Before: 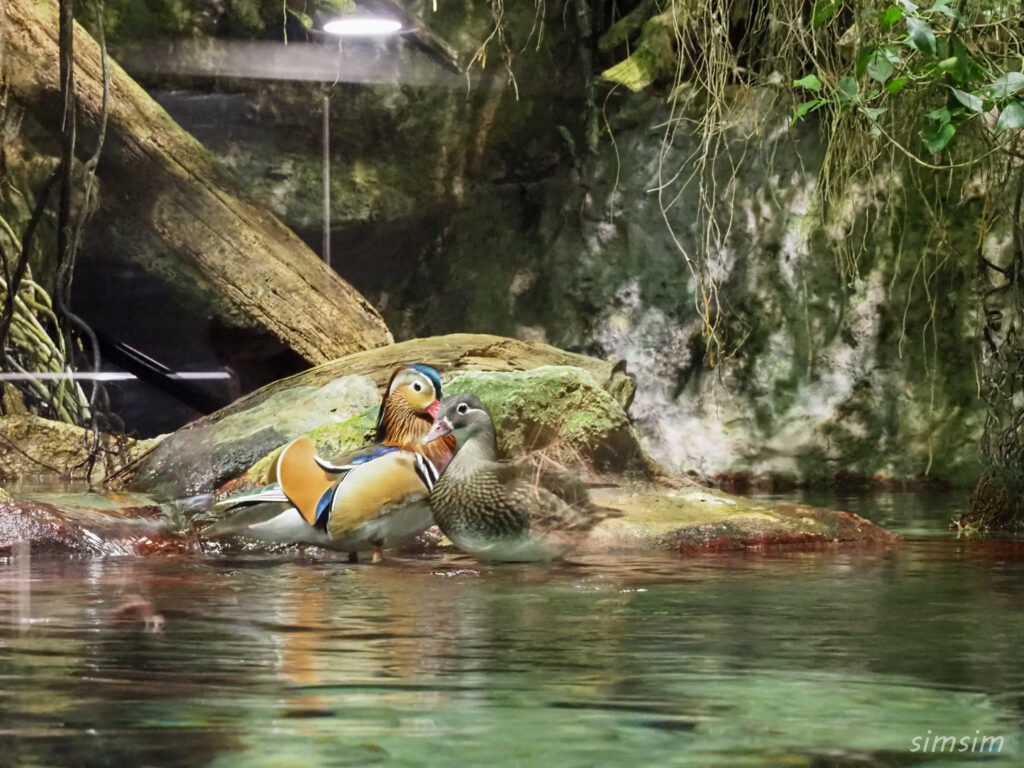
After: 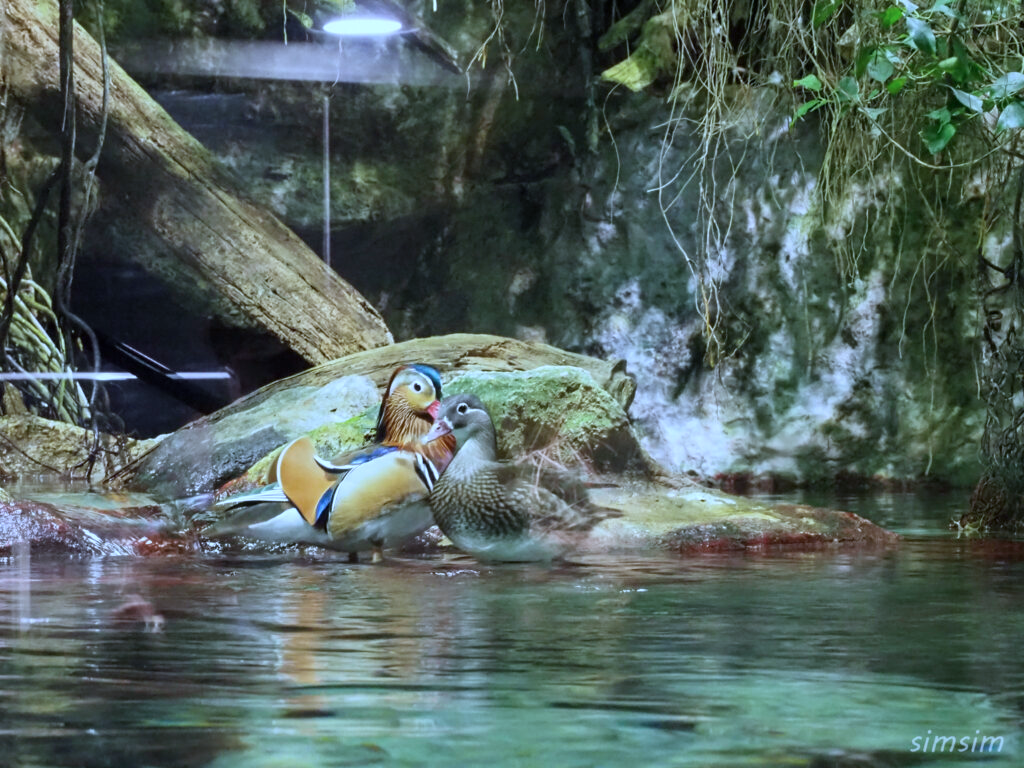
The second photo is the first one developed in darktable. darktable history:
white balance: red 0.926, green 1.003, blue 1.133
color calibration: illuminant as shot in camera, x 0.378, y 0.381, temperature 4093.13 K, saturation algorithm version 1 (2020)
